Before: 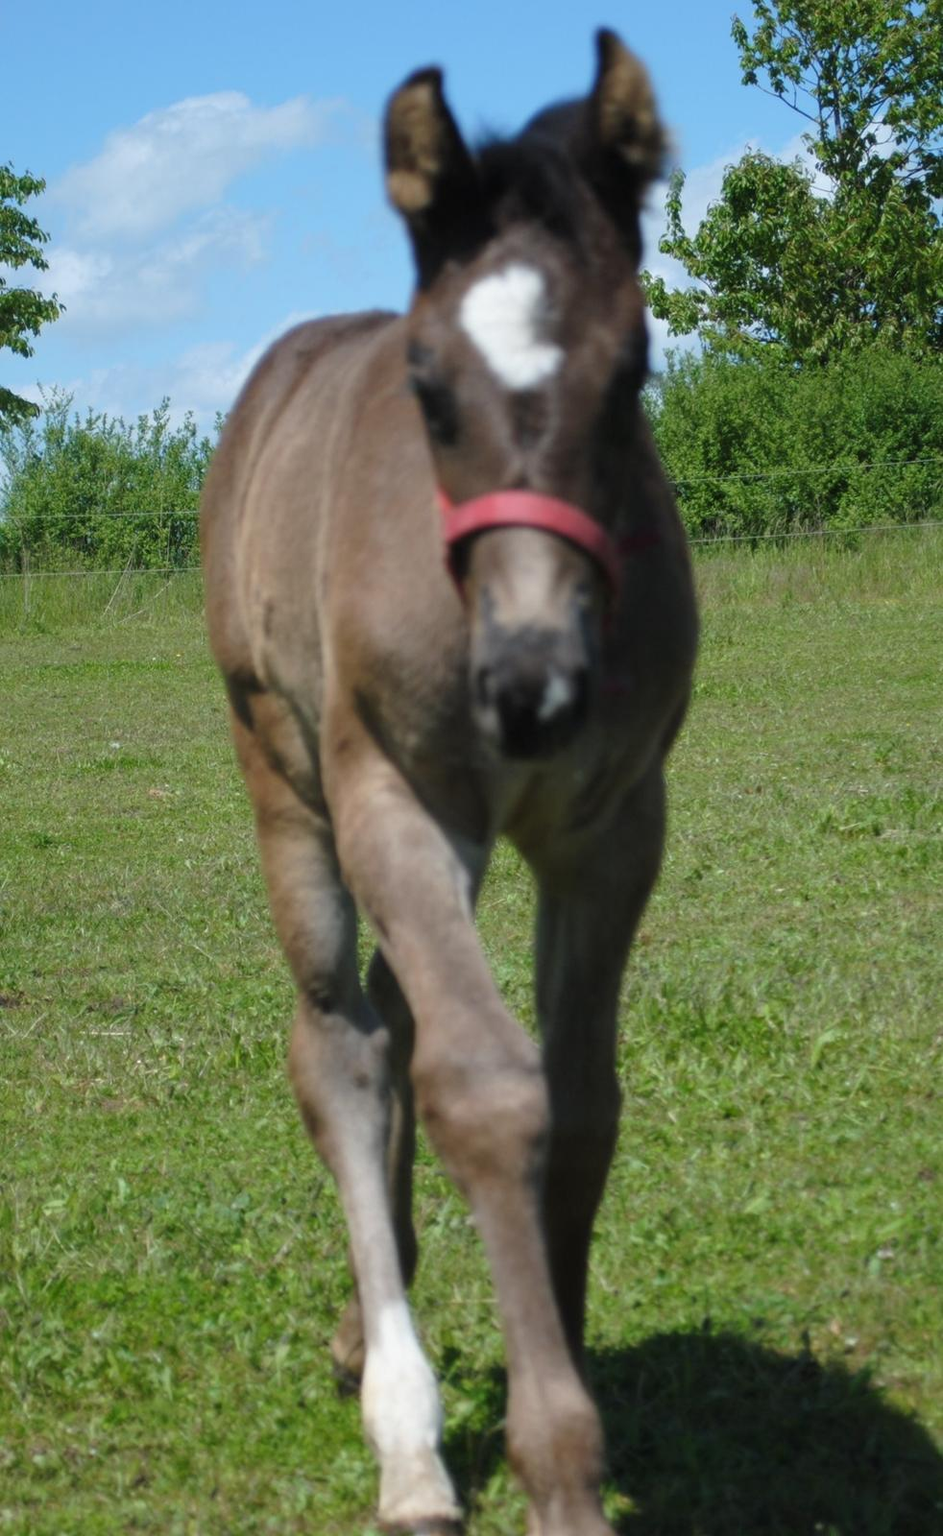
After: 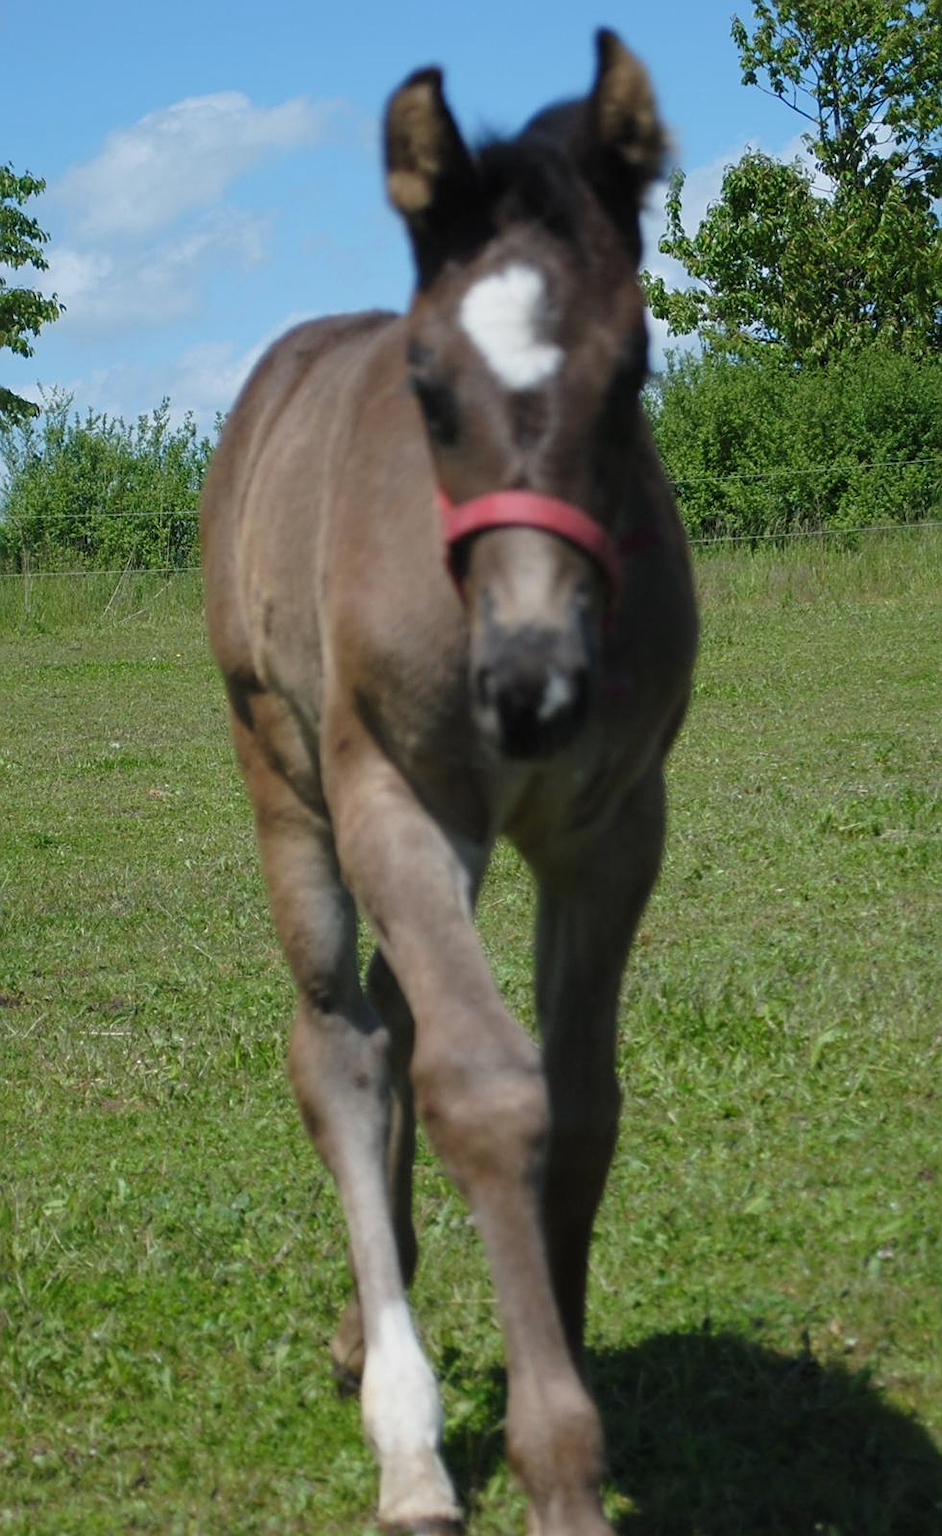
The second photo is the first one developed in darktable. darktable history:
exposure: exposure -0.177 EV, compensate highlight preservation false
sharpen: on, module defaults
